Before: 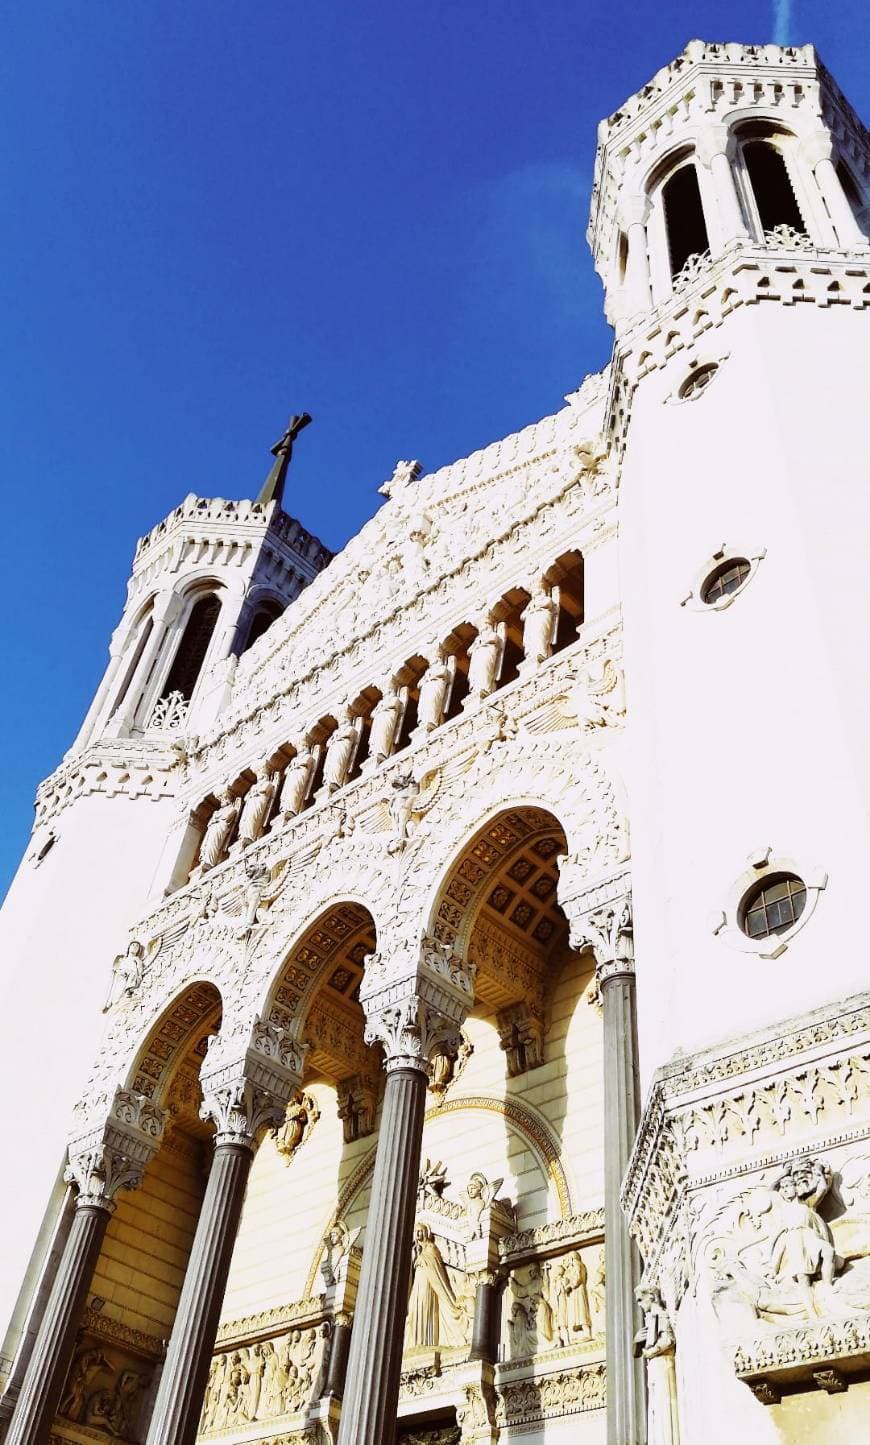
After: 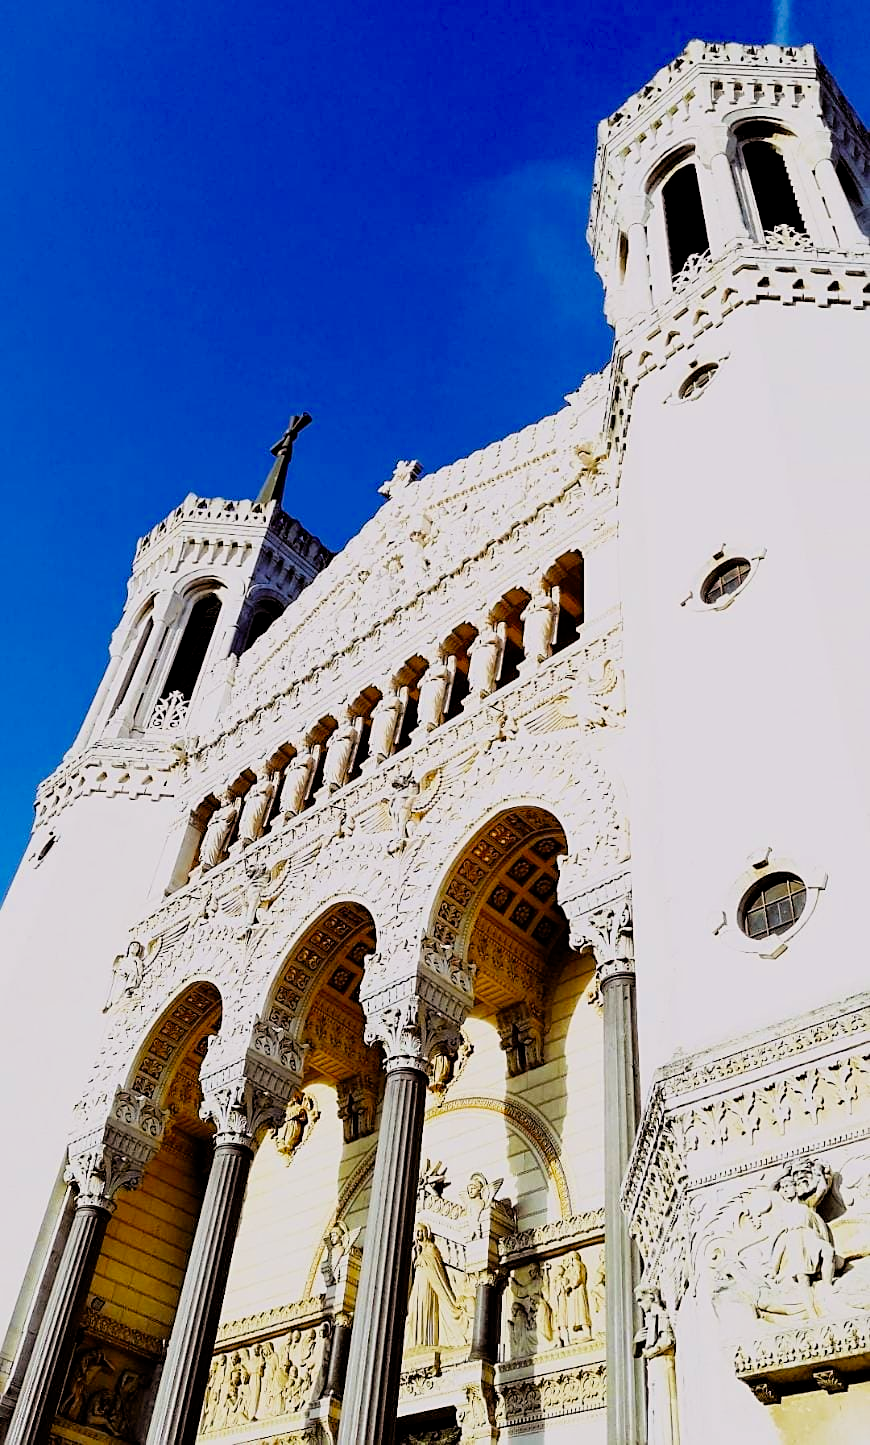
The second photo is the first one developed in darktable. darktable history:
filmic rgb: black relative exposure -7.75 EV, white relative exposure 4.4 EV, threshold 3 EV, target black luminance 0%, hardness 3.76, latitude 50.51%, contrast 1.074, highlights saturation mix 10%, shadows ↔ highlights balance -0.22%, color science v4 (2020), enable highlight reconstruction true
sharpen: on, module defaults
